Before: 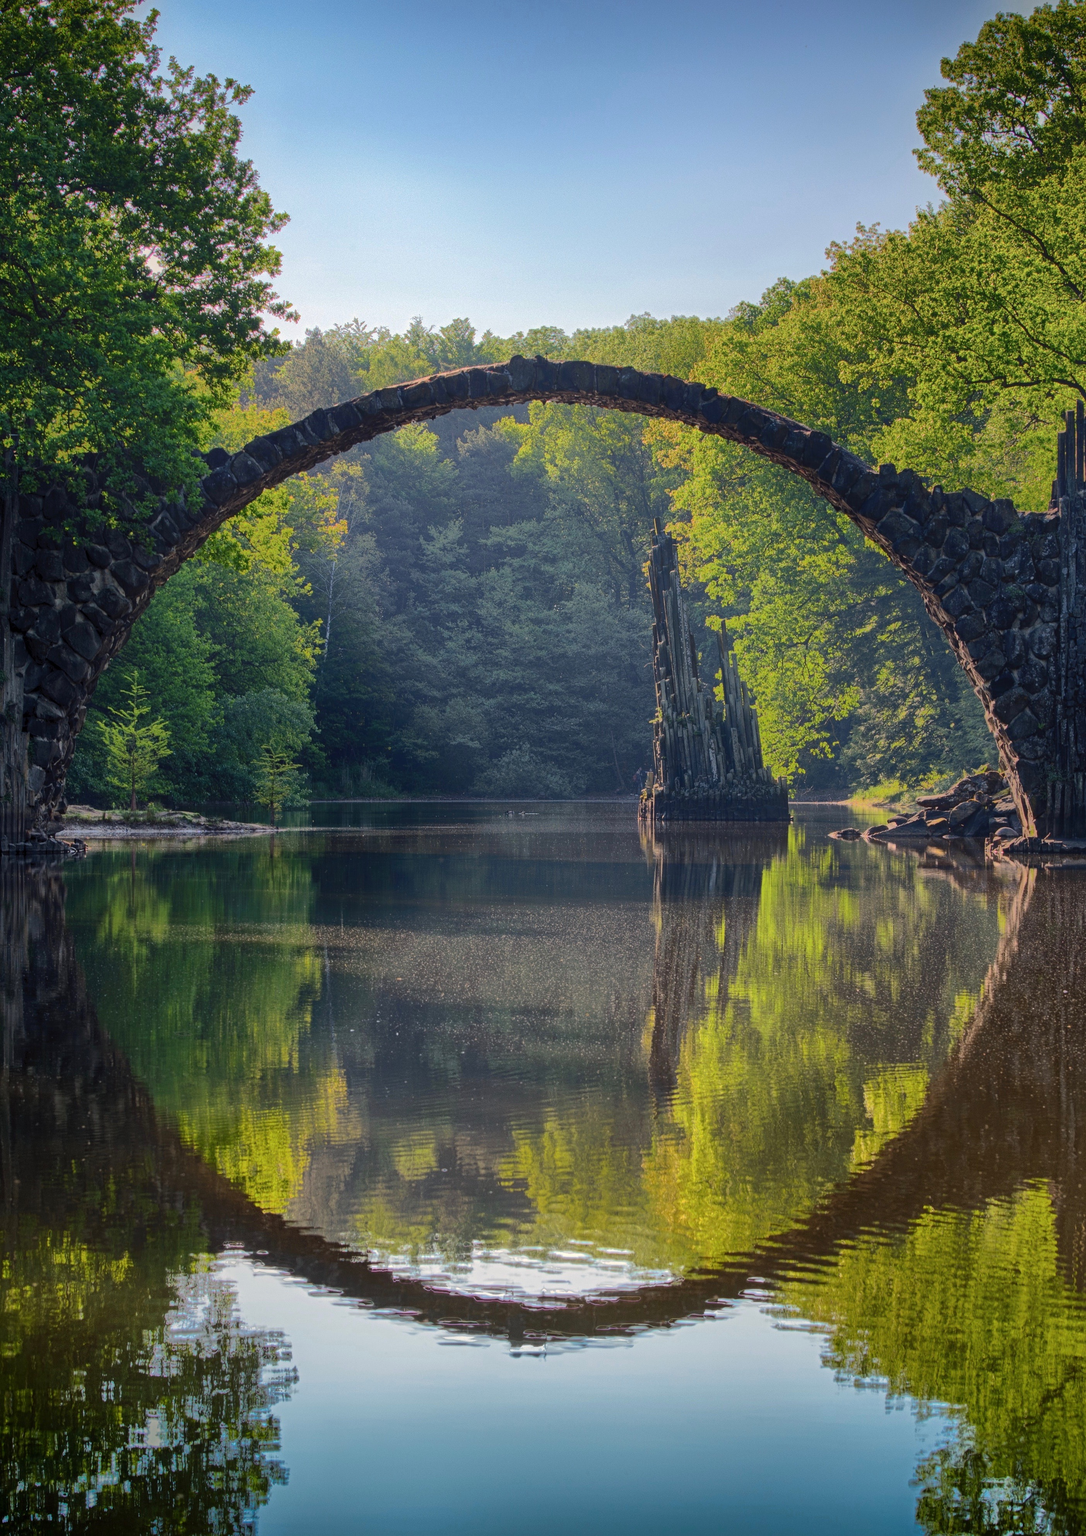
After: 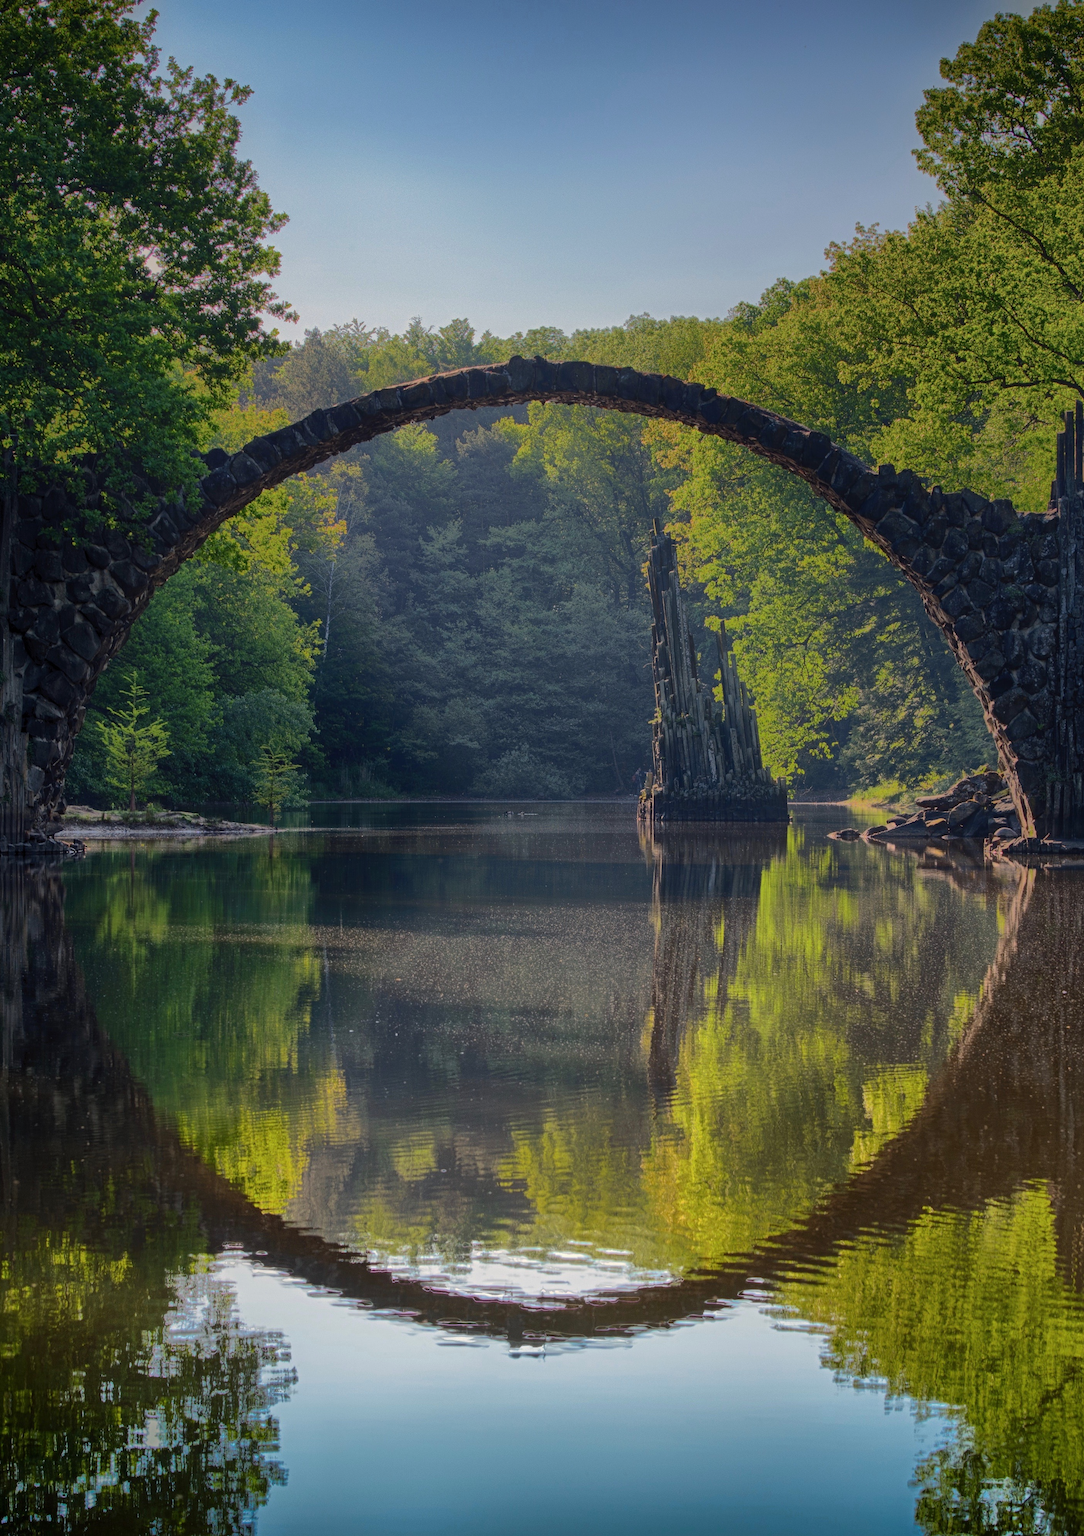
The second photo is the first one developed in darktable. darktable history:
graduated density: rotation -0.352°, offset 57.64
crop and rotate: left 0.126%
